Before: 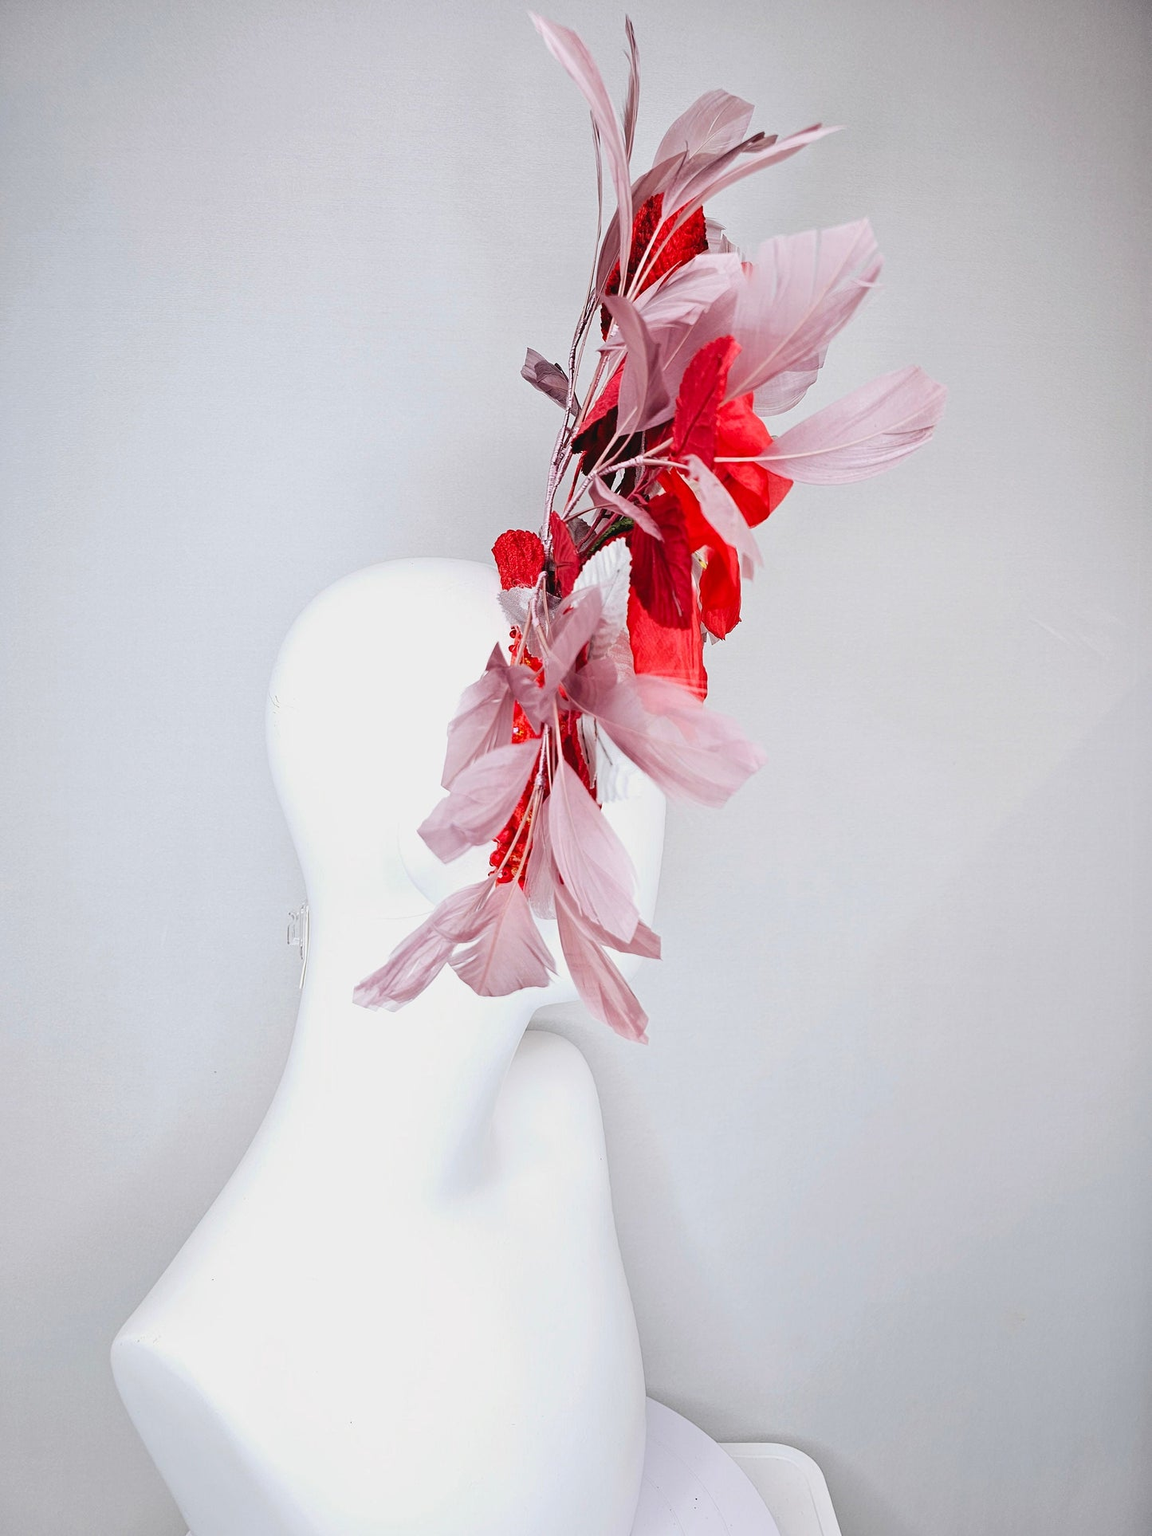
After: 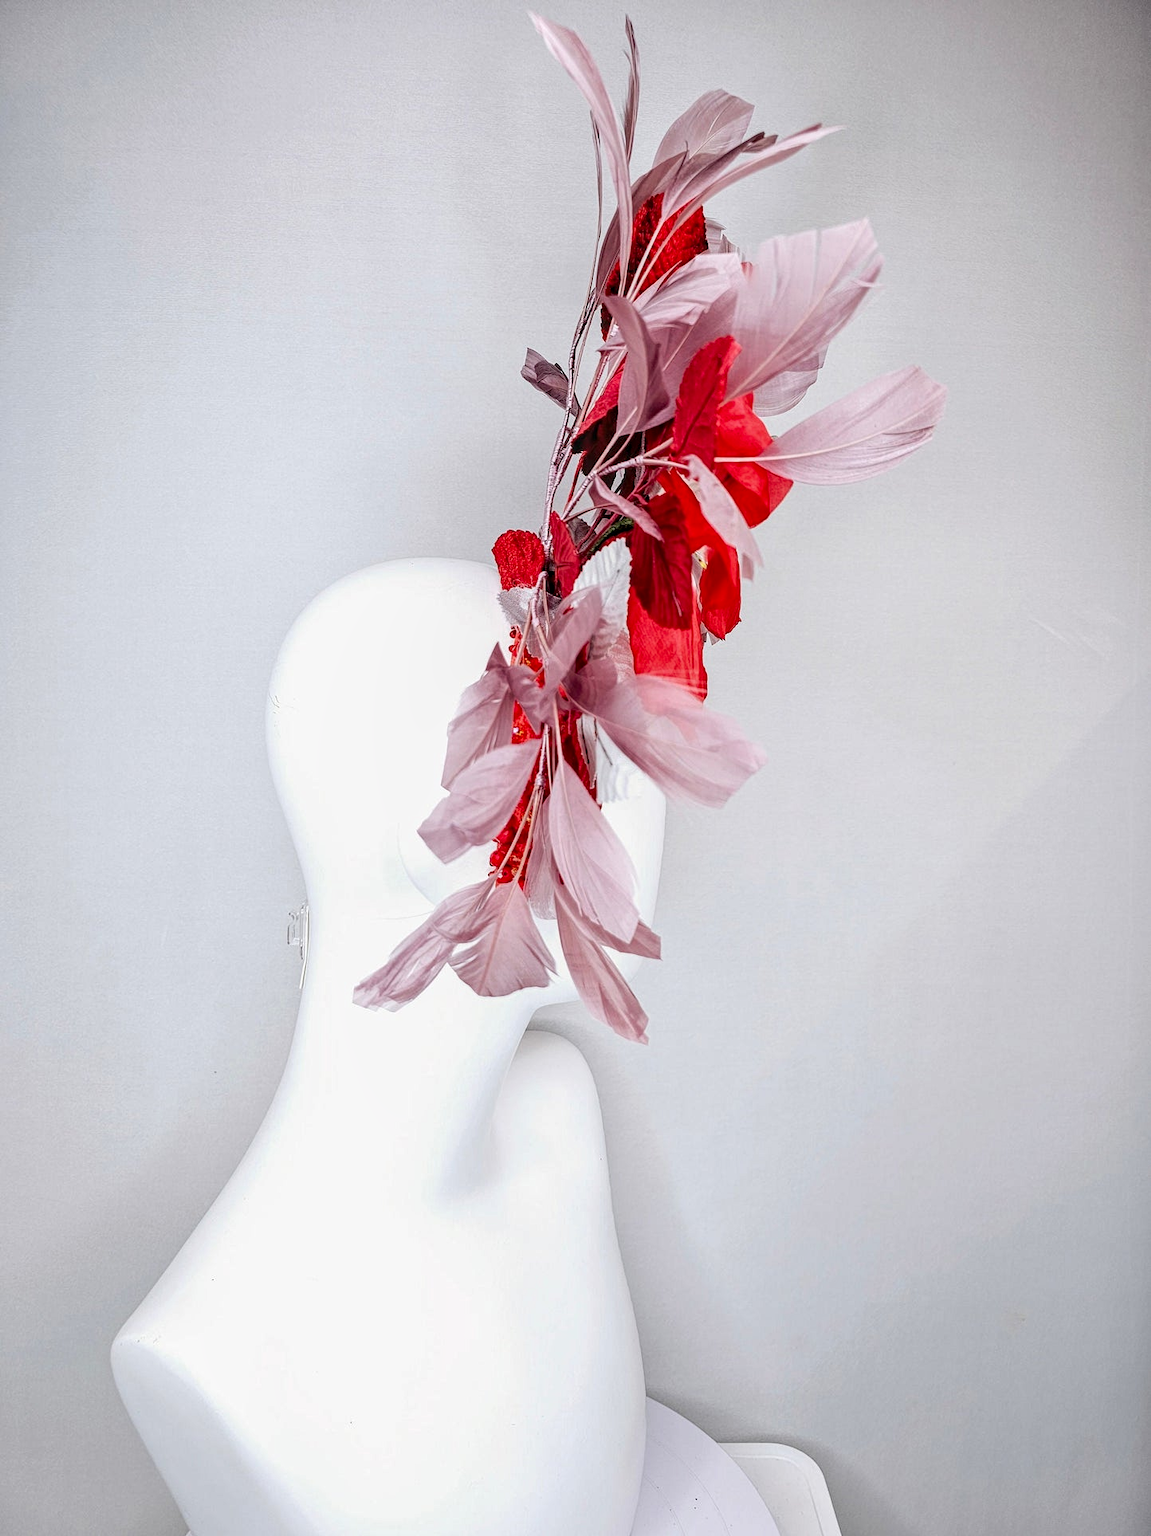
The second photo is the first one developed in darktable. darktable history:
local contrast: highlights 63%, detail 143%, midtone range 0.429
